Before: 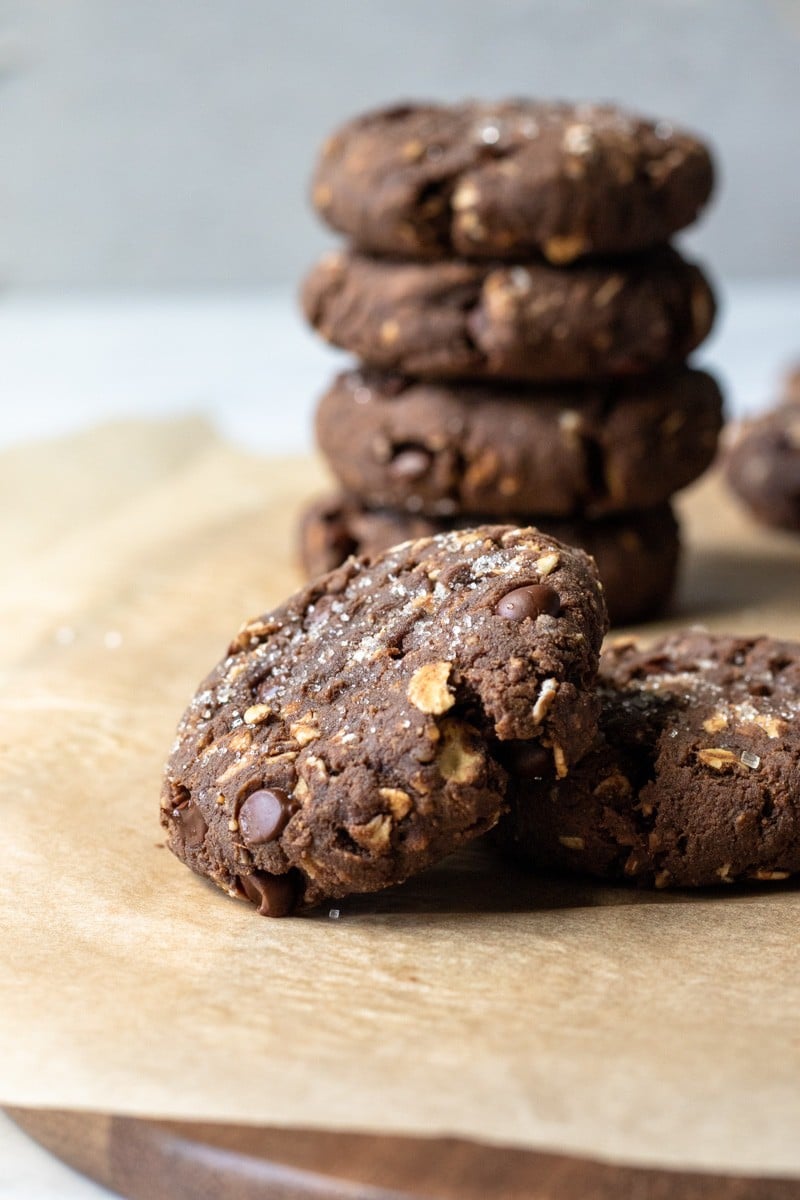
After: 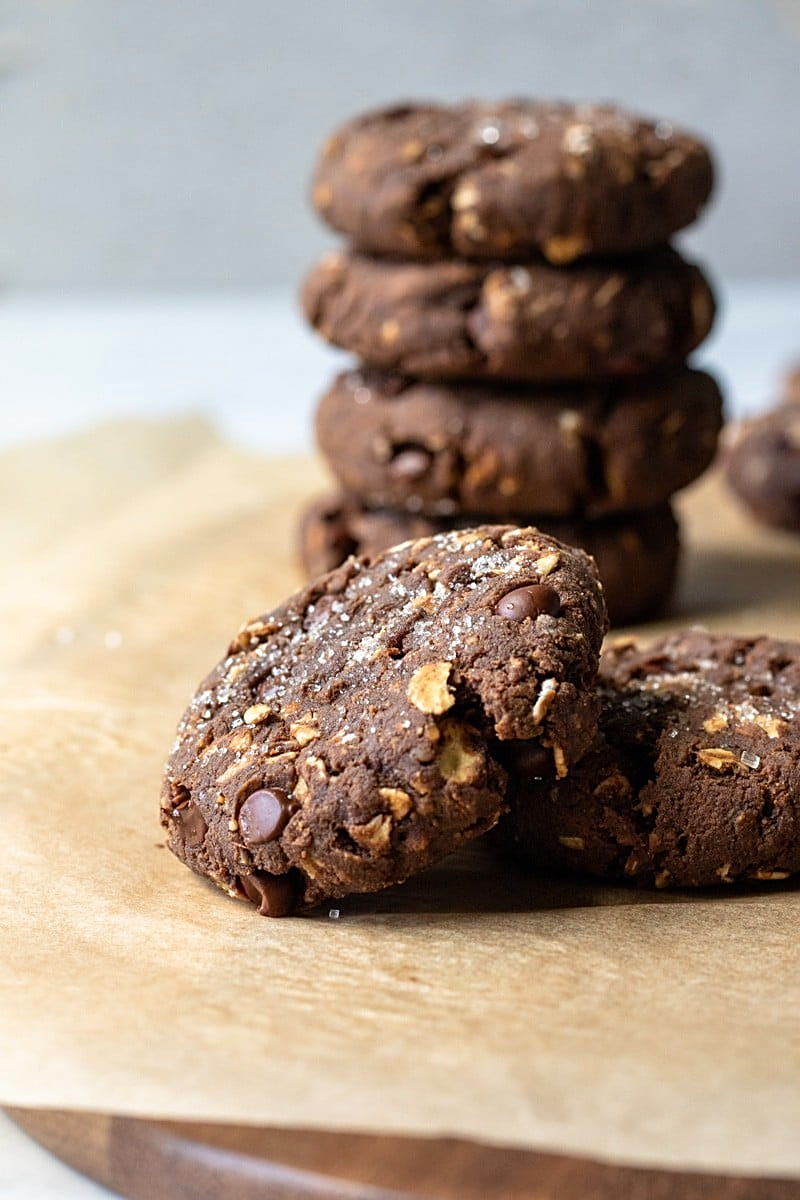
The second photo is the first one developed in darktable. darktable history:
sharpen: on, module defaults
color correction: saturation 1.11
